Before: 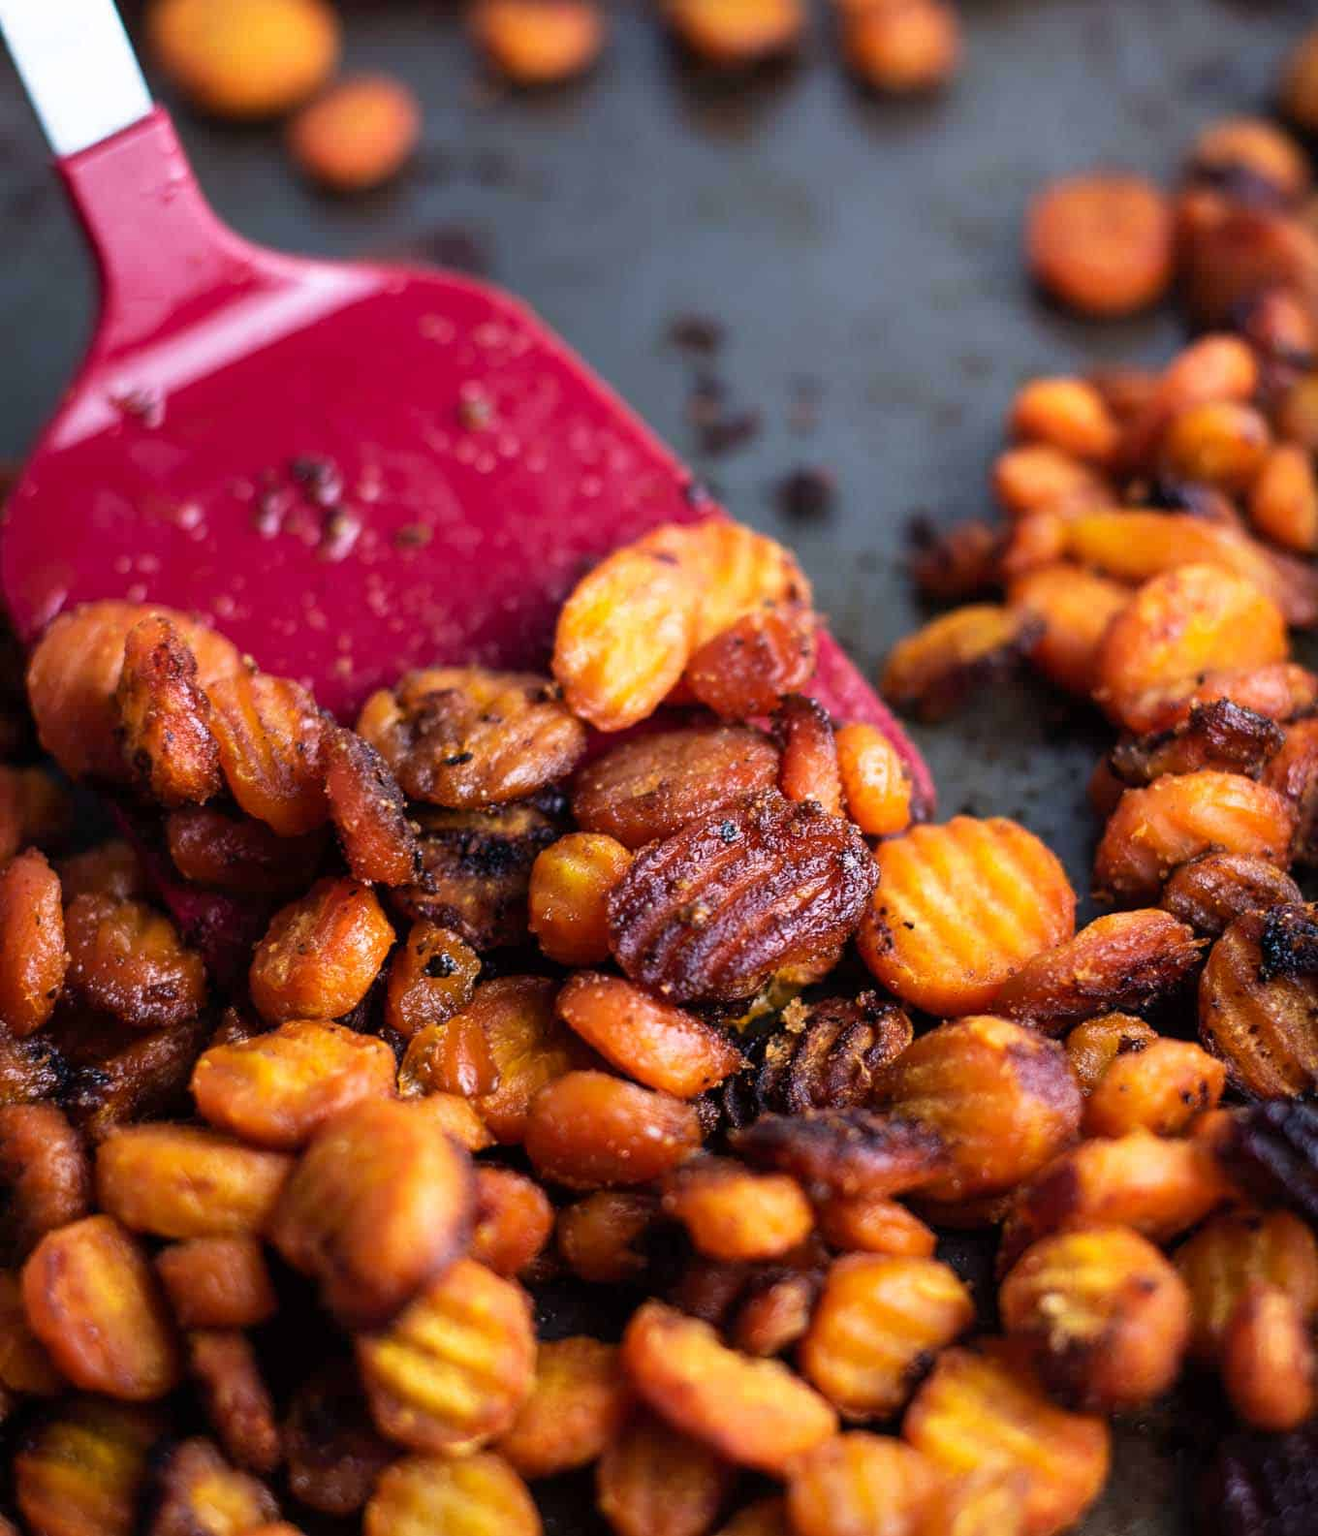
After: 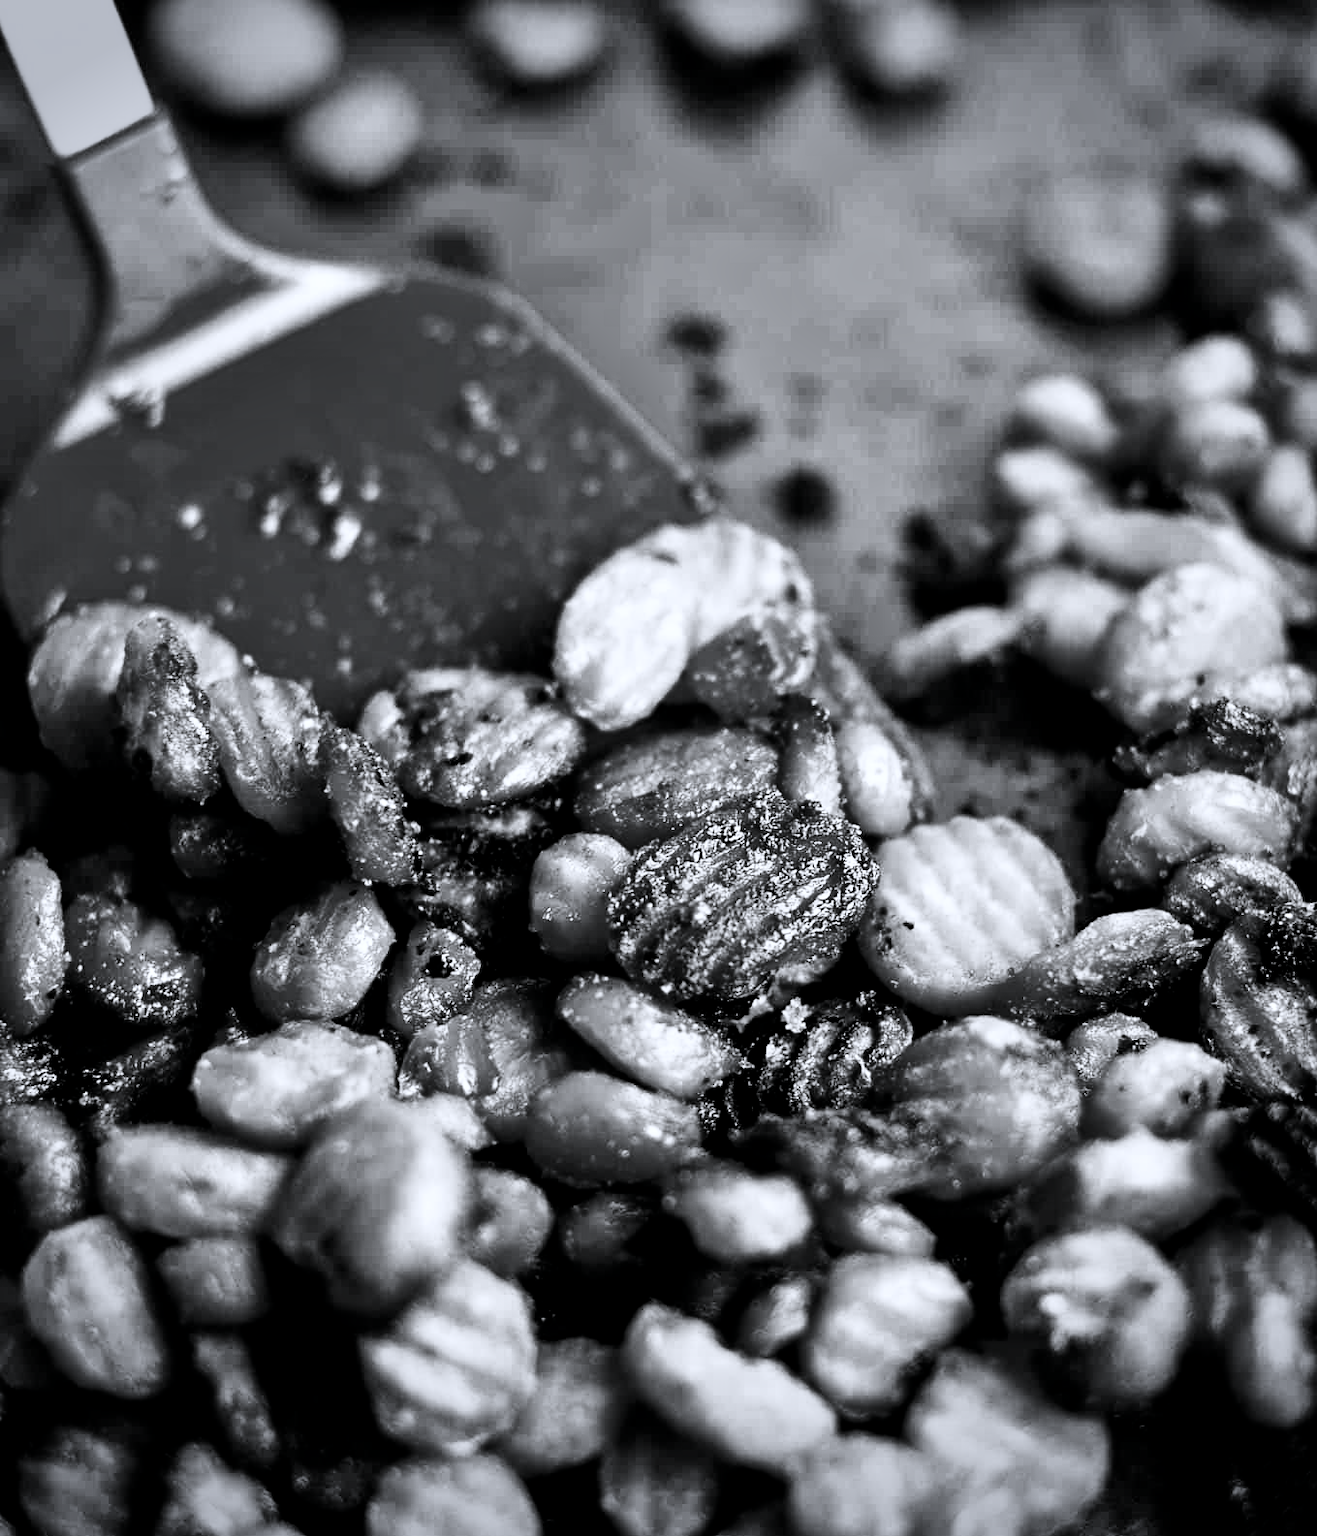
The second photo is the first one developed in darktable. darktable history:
contrast brightness saturation: contrast 0.02, brightness -1, saturation -1
vignetting: fall-off start 88.53%, fall-off radius 44.2%, saturation 0.376, width/height ratio 1.161
color correction: highlights a* -0.137, highlights b* -5.91, shadows a* -0.137, shadows b* -0.137
tone equalizer: -7 EV 0.15 EV, -6 EV 0.6 EV, -5 EV 1.15 EV, -4 EV 1.33 EV, -3 EV 1.15 EV, -2 EV 0.6 EV, -1 EV 0.15 EV, mask exposure compensation -0.5 EV
base curve: curves: ch0 [(0, 0) (0.007, 0.004) (0.027, 0.03) (0.046, 0.07) (0.207, 0.54) (0.442, 0.872) (0.673, 0.972) (1, 1)], preserve colors none
